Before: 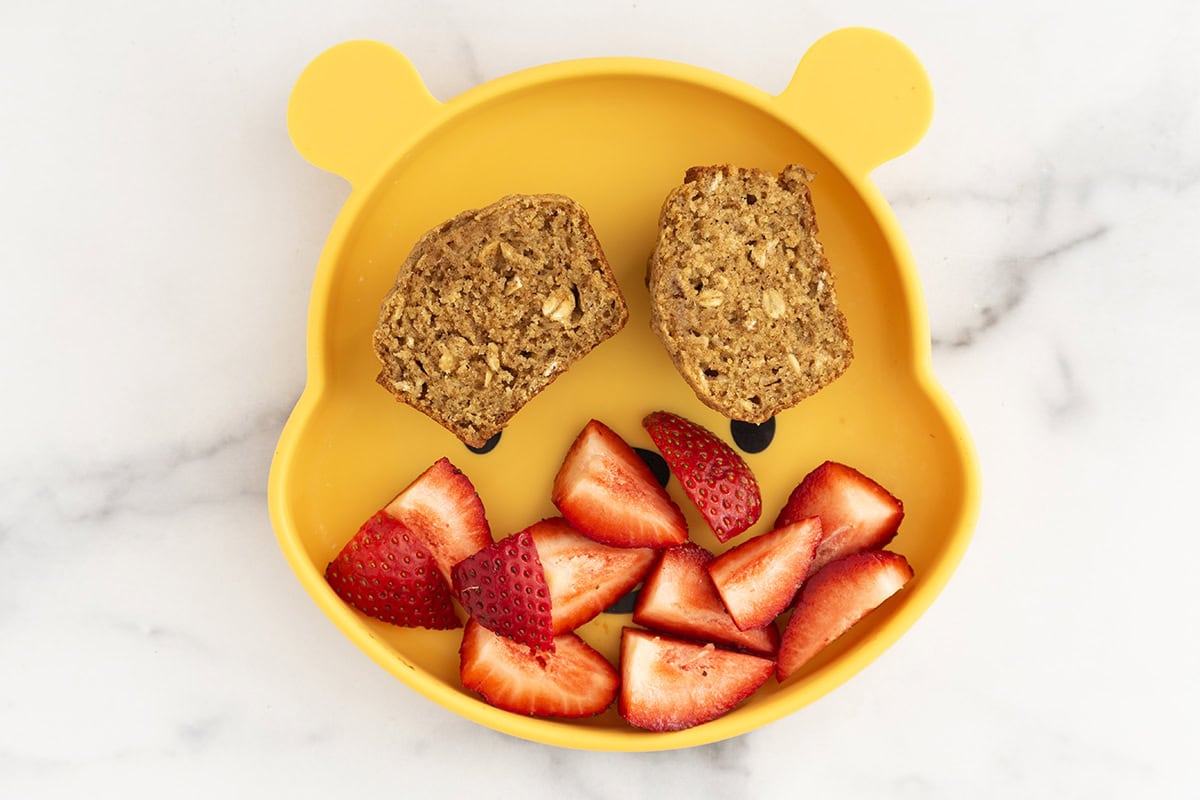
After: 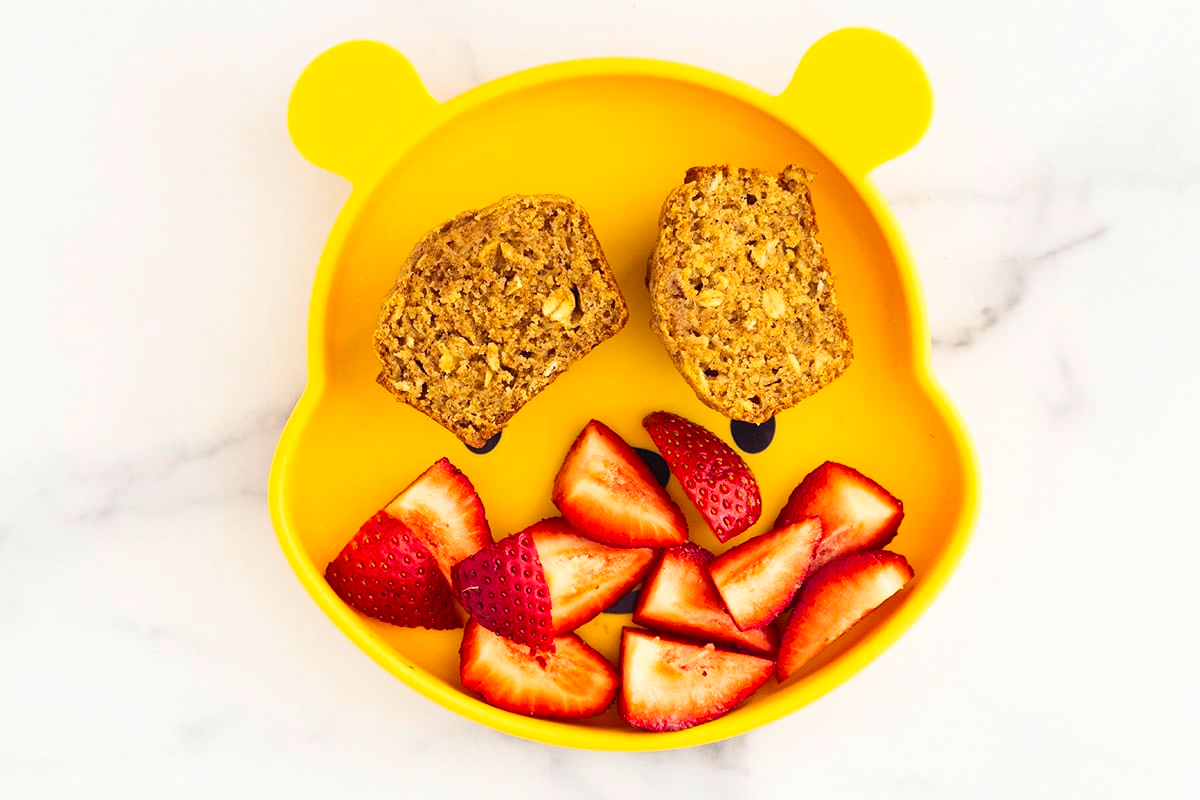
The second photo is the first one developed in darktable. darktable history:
contrast brightness saturation: contrast 0.199, brightness 0.156, saturation 0.23
color balance rgb: shadows lift › luminance -21.84%, shadows lift › chroma 8.773%, shadows lift › hue 286.05°, linear chroma grading › global chroma 0.435%, perceptual saturation grading › global saturation 19.939%
